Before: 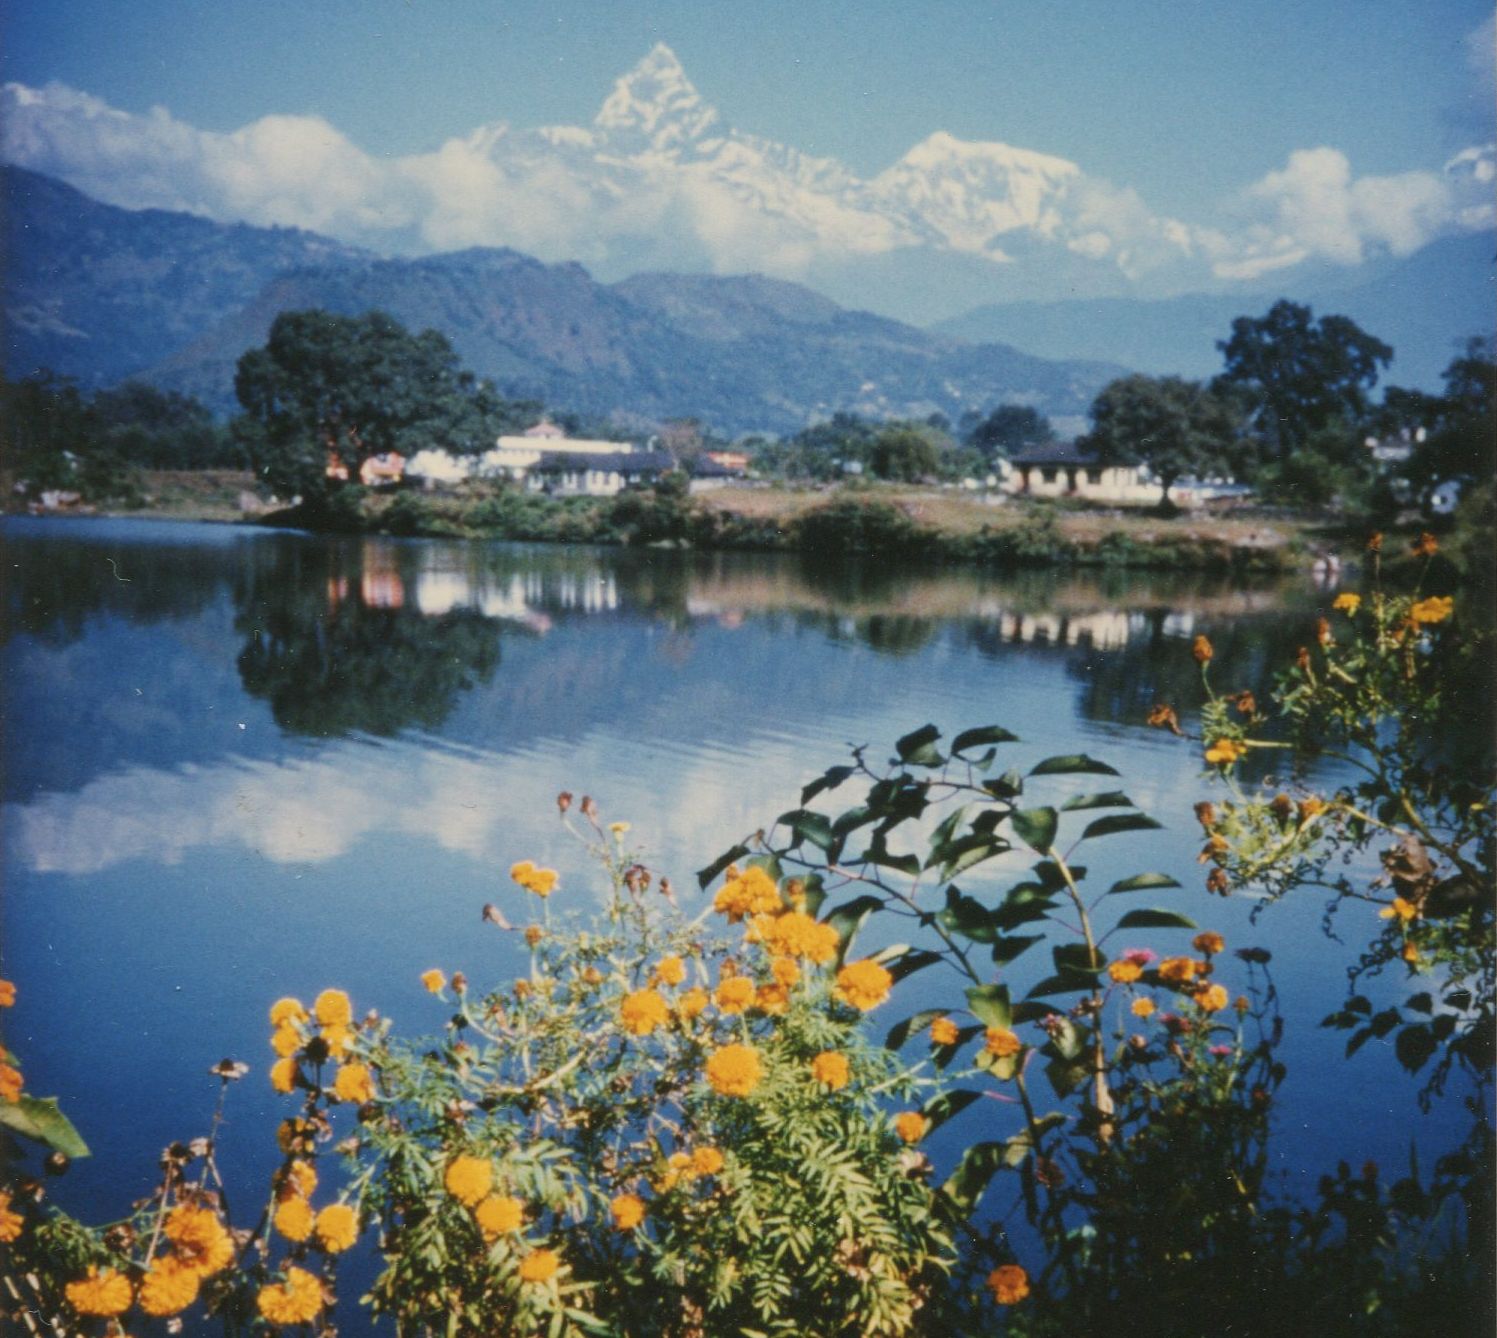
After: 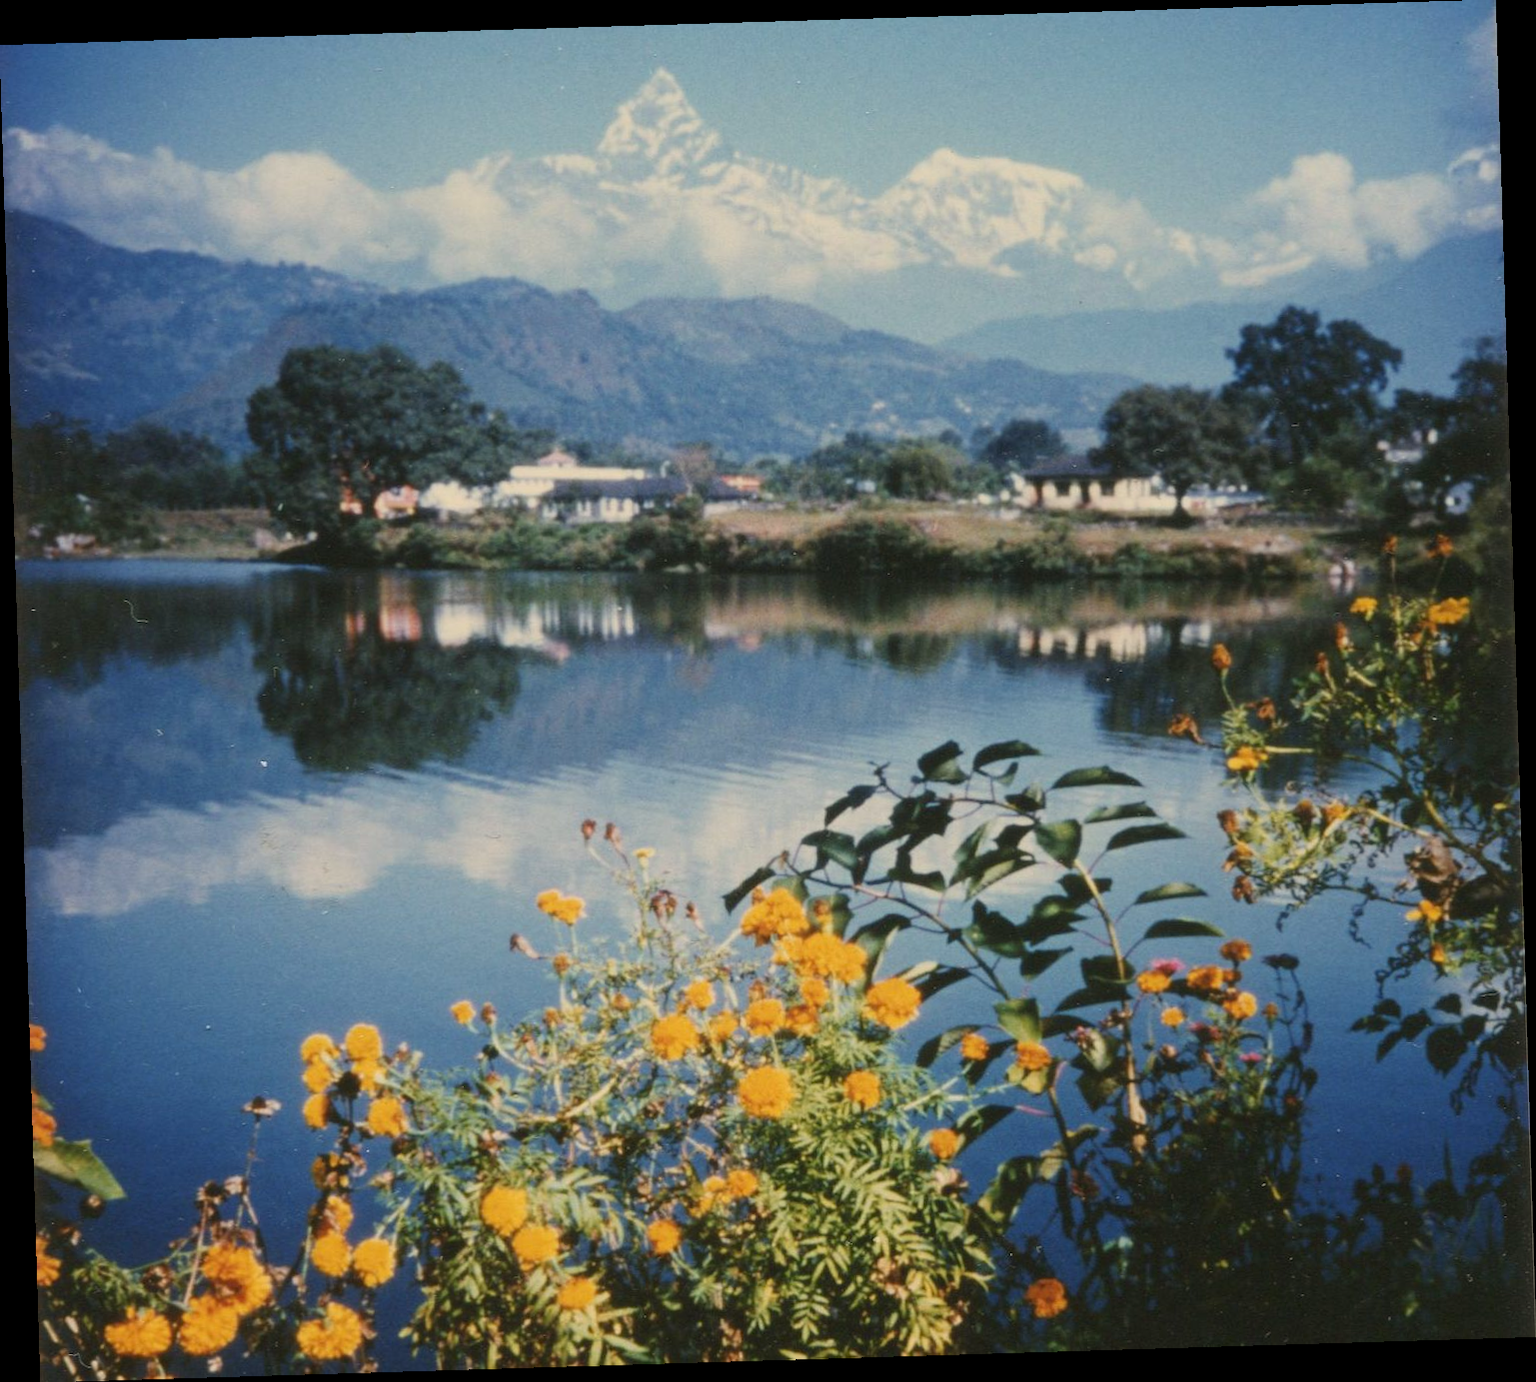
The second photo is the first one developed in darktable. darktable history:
color calibration: x 0.334, y 0.349, temperature 5426 K
rotate and perspective: rotation -1.75°, automatic cropping off
